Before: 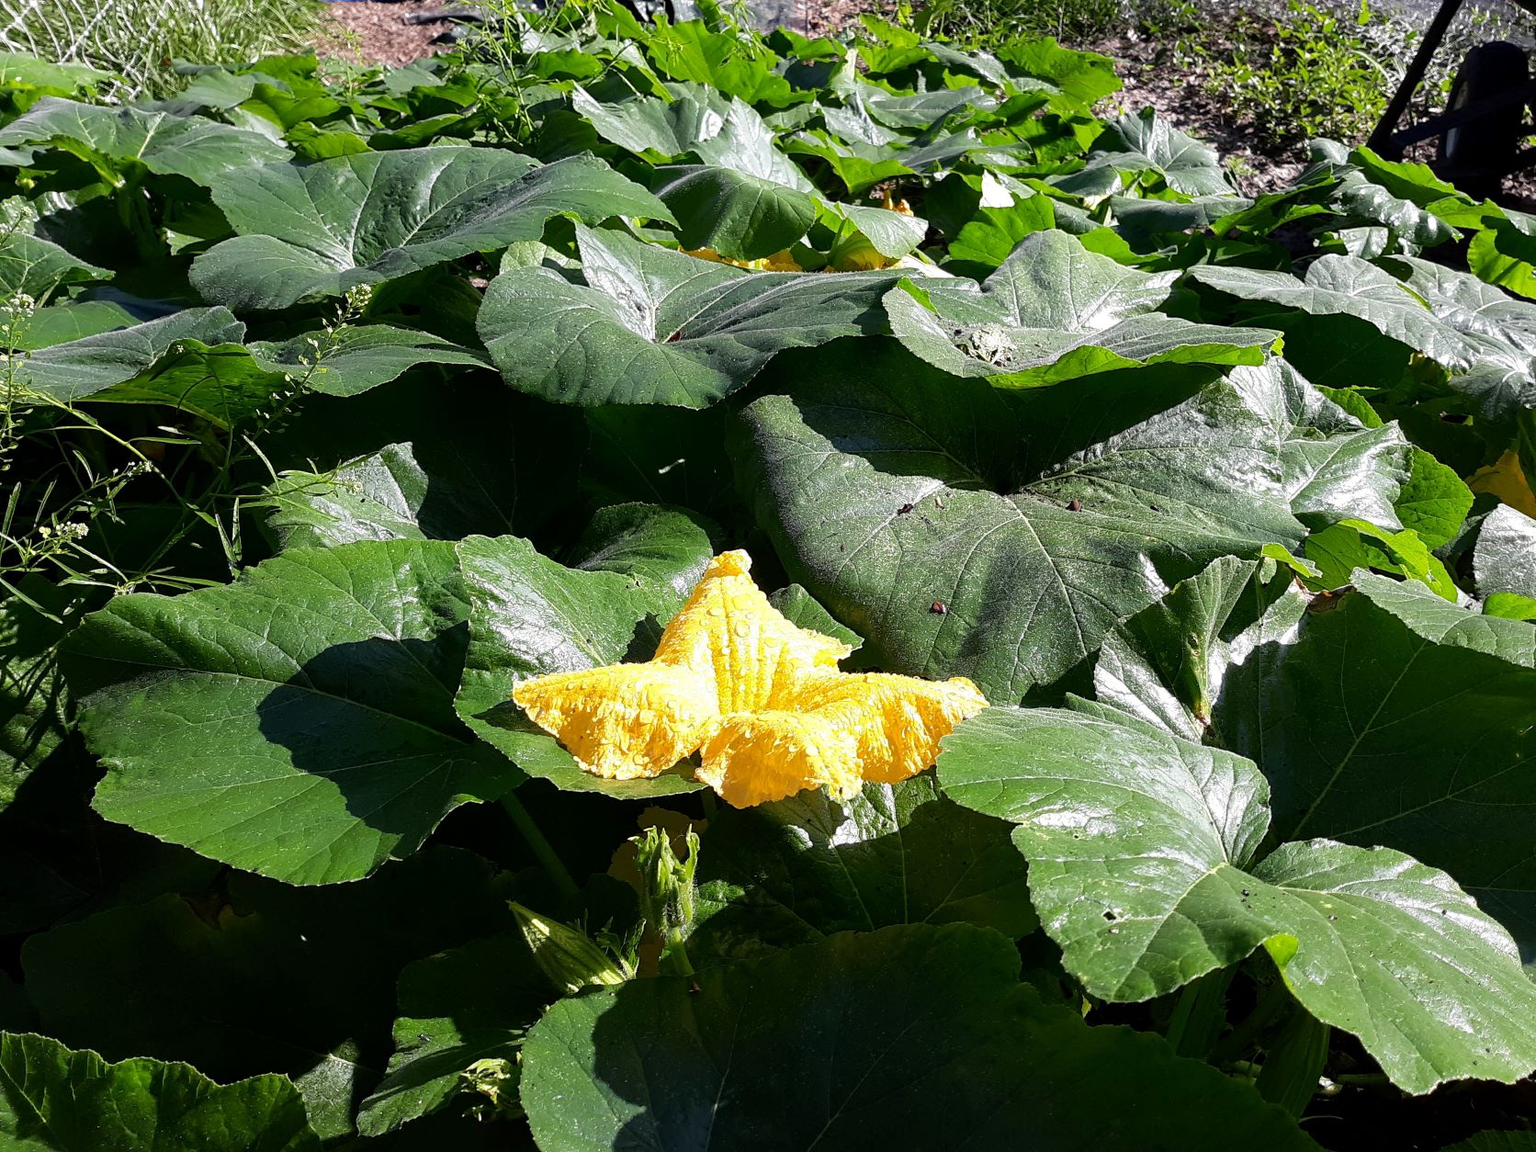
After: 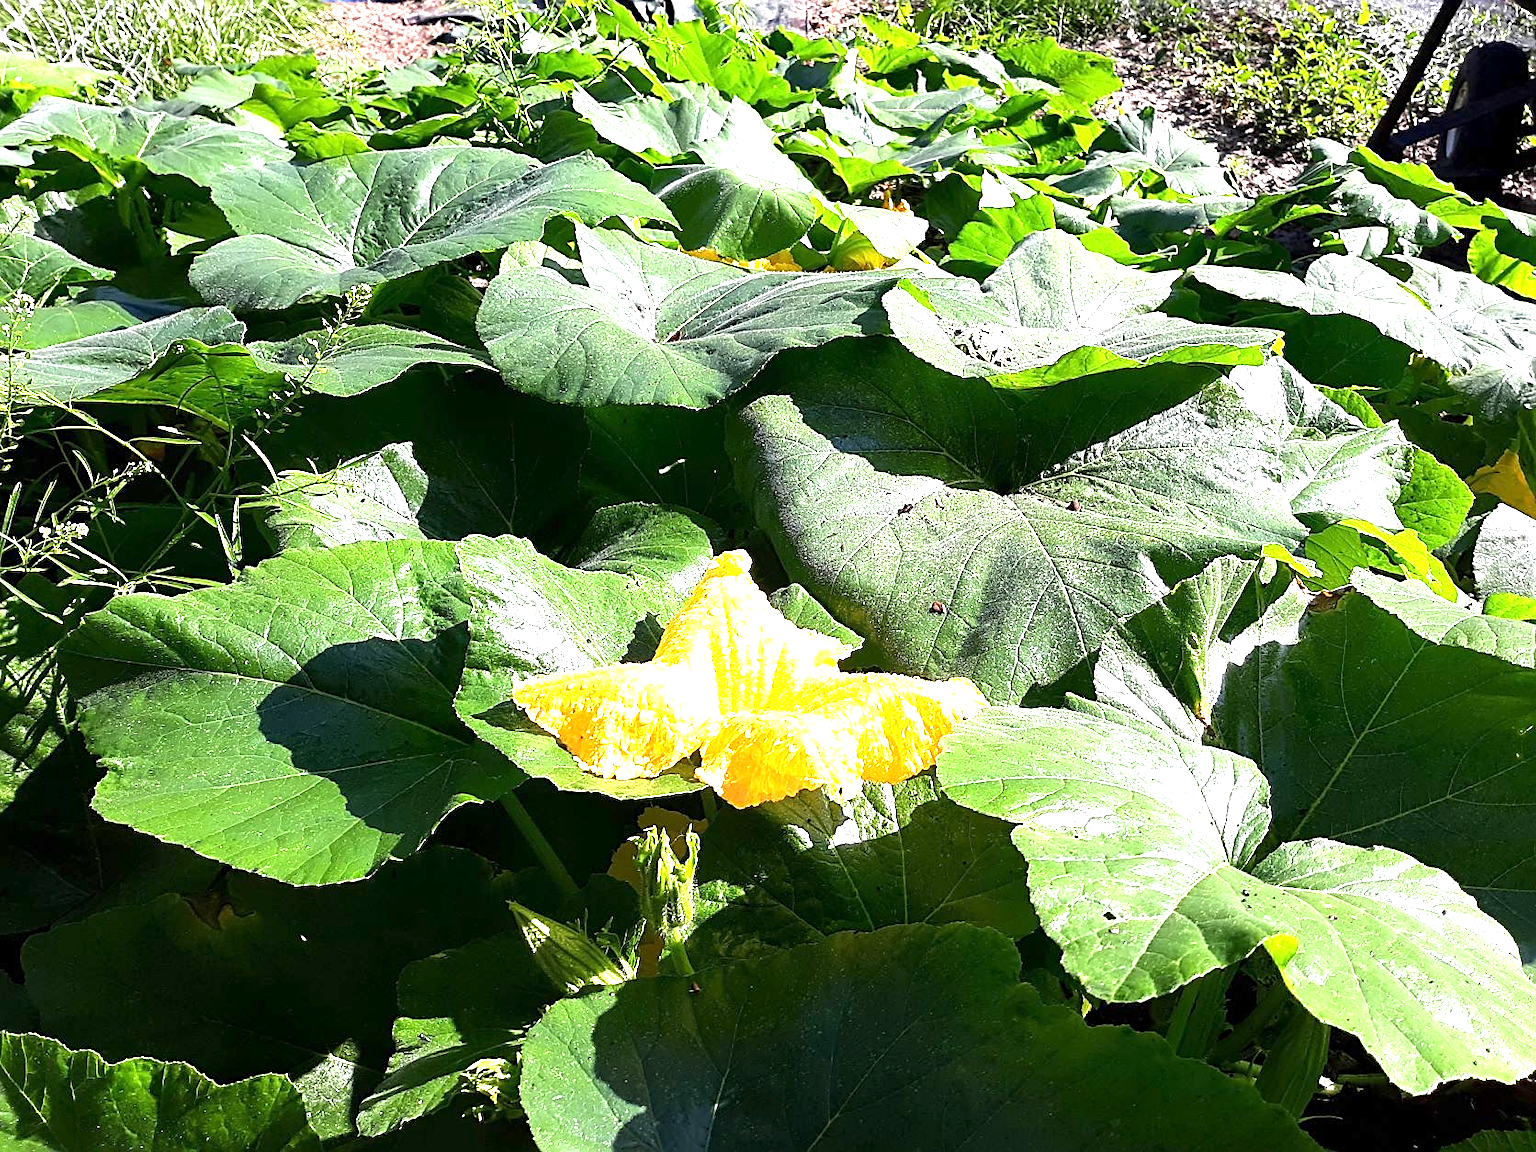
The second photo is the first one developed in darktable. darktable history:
exposure: exposure 1.5 EV, compensate highlight preservation false
sharpen: on, module defaults
